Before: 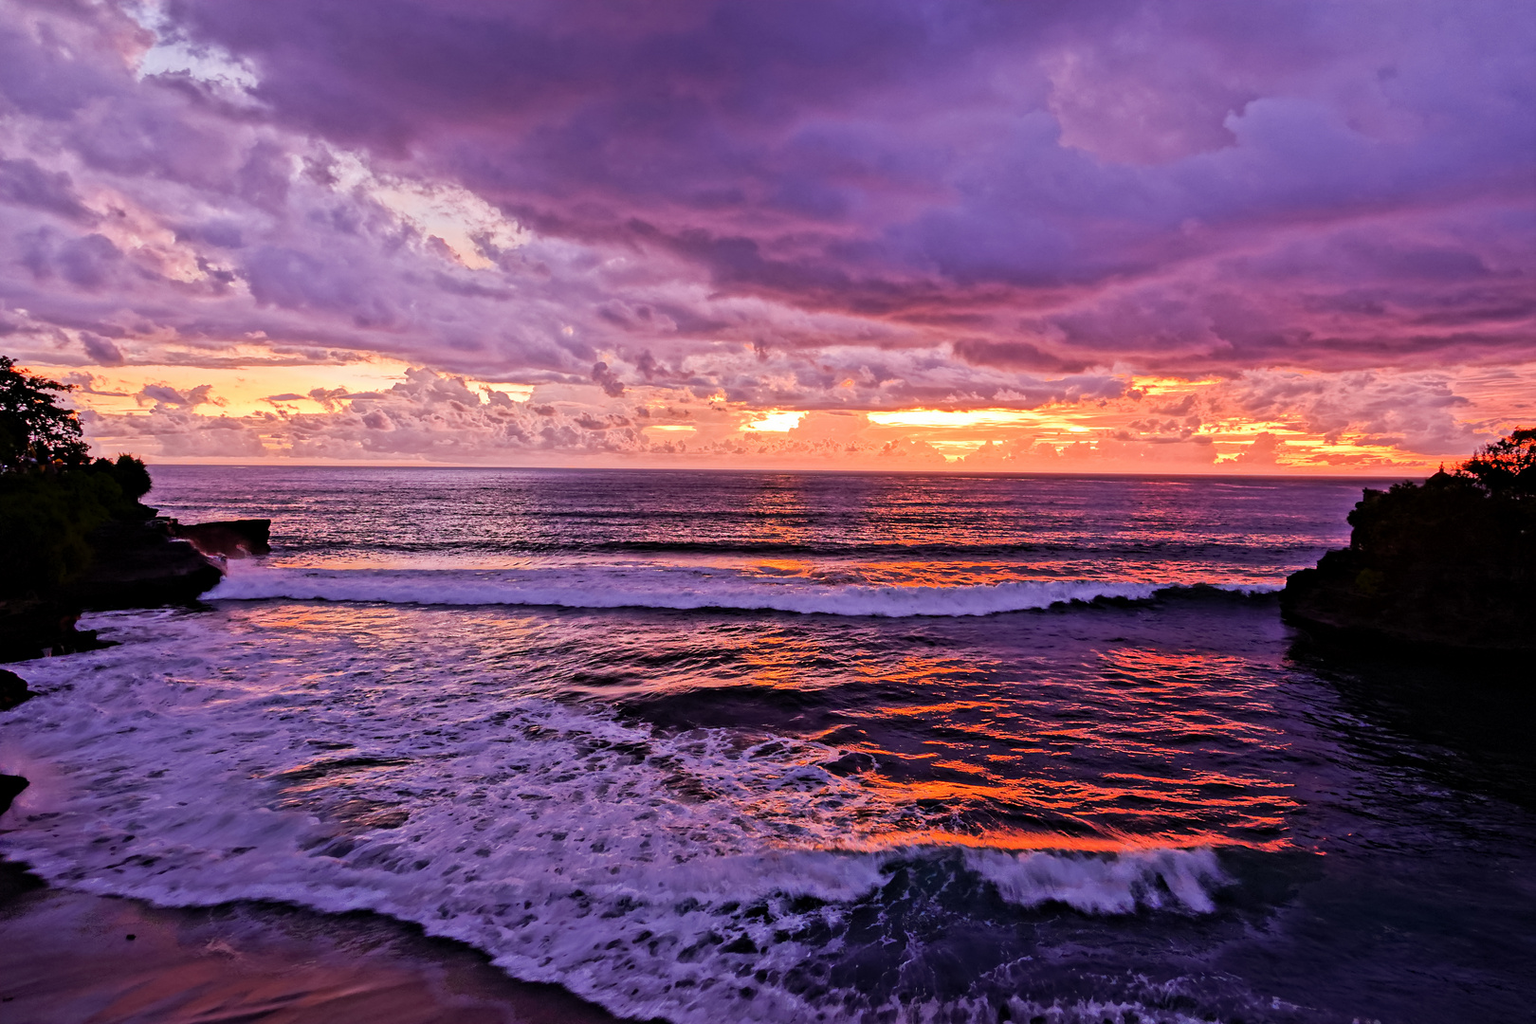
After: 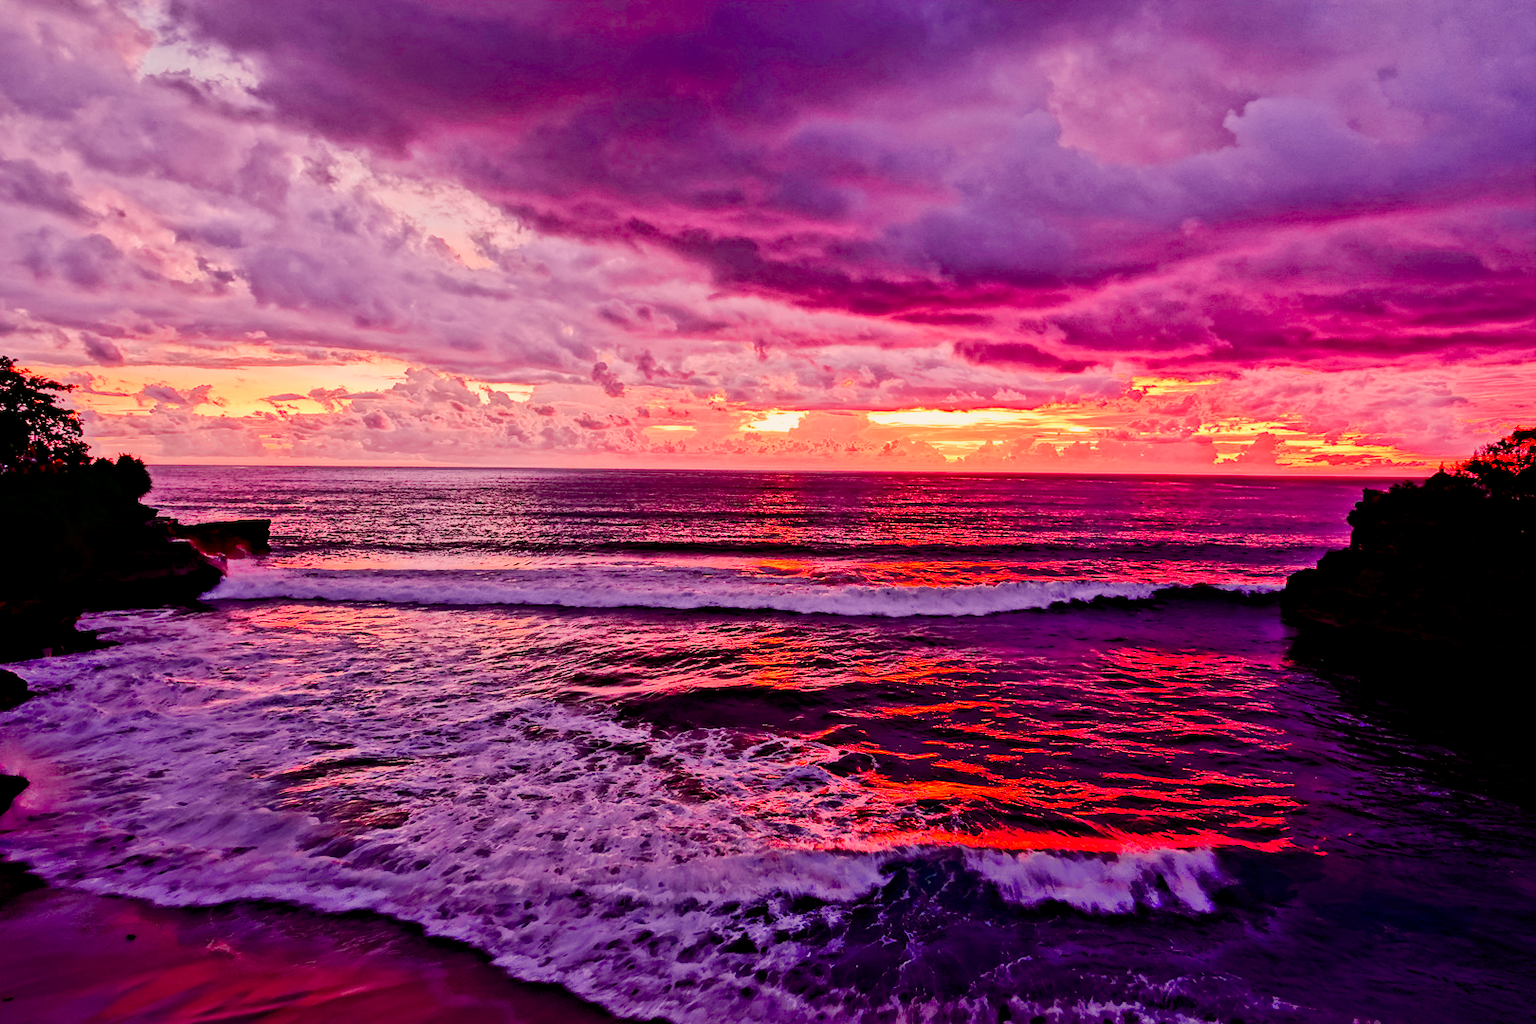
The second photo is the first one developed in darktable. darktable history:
exposure: black level correction 0.001, compensate highlight preservation false
color balance rgb: perceptual saturation grading › global saturation 20%, perceptual saturation grading › highlights -25%, perceptual saturation grading › shadows 50%, global vibrance -25%
contrast brightness saturation: contrast 0.18, saturation 0.3
white balance: red 1.045, blue 0.932
tone curve: curves: ch0 [(0, 0) (0.058, 0.022) (0.265, 0.208) (0.41, 0.417) (0.485, 0.524) (0.638, 0.673) (0.845, 0.828) (0.994, 0.964)]; ch1 [(0, 0) (0.136, 0.146) (0.317, 0.34) (0.382, 0.408) (0.469, 0.482) (0.498, 0.497) (0.557, 0.573) (0.644, 0.643) (0.725, 0.765) (1, 1)]; ch2 [(0, 0) (0.352, 0.403) (0.45, 0.469) (0.502, 0.504) (0.54, 0.524) (0.592, 0.566) (0.638, 0.599) (1, 1)], color space Lab, independent channels, preserve colors none
shadows and highlights: on, module defaults
